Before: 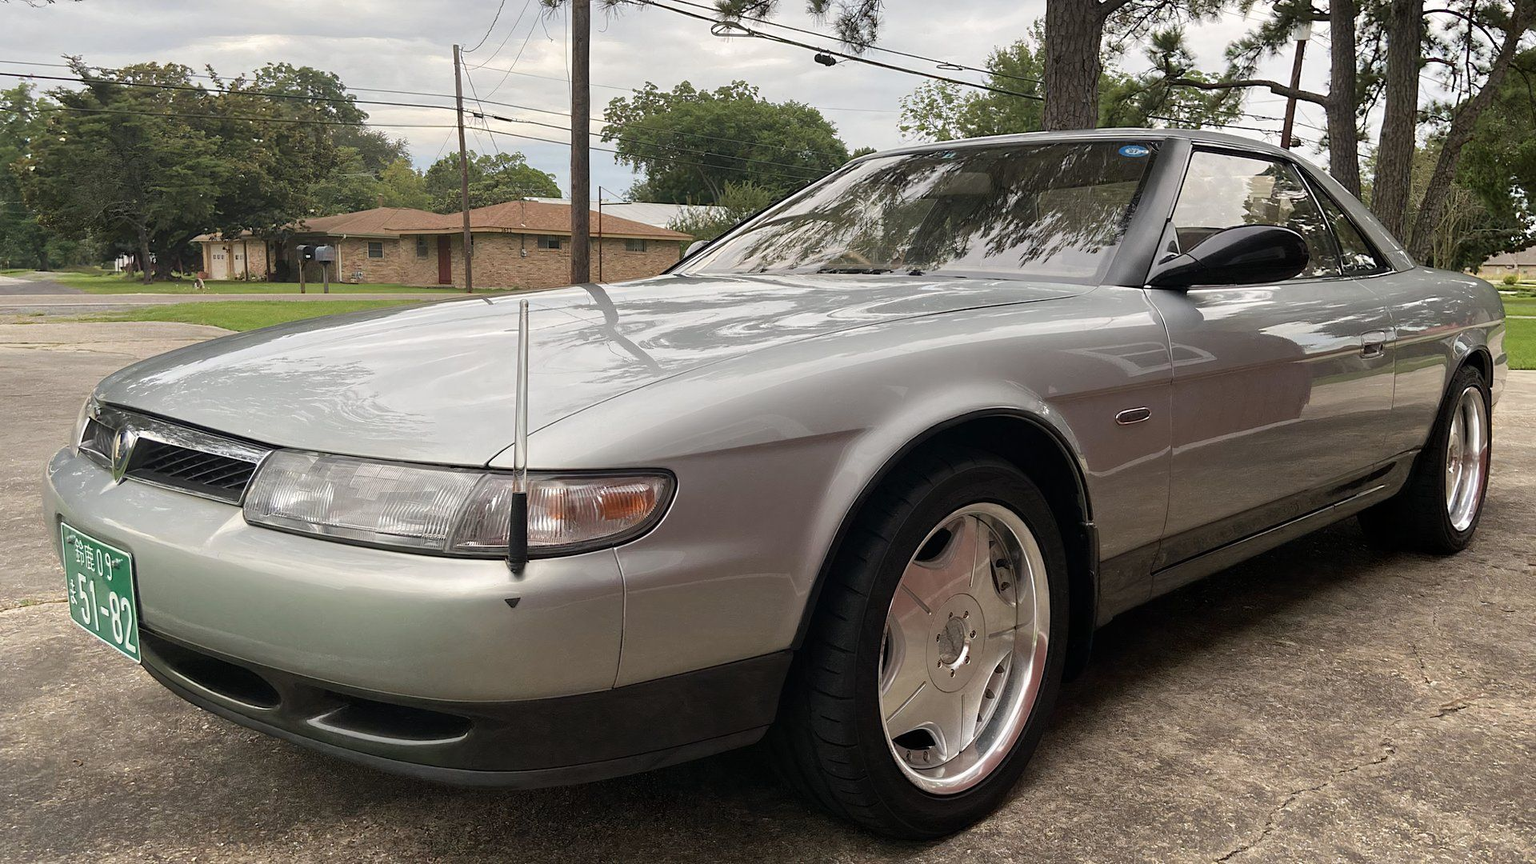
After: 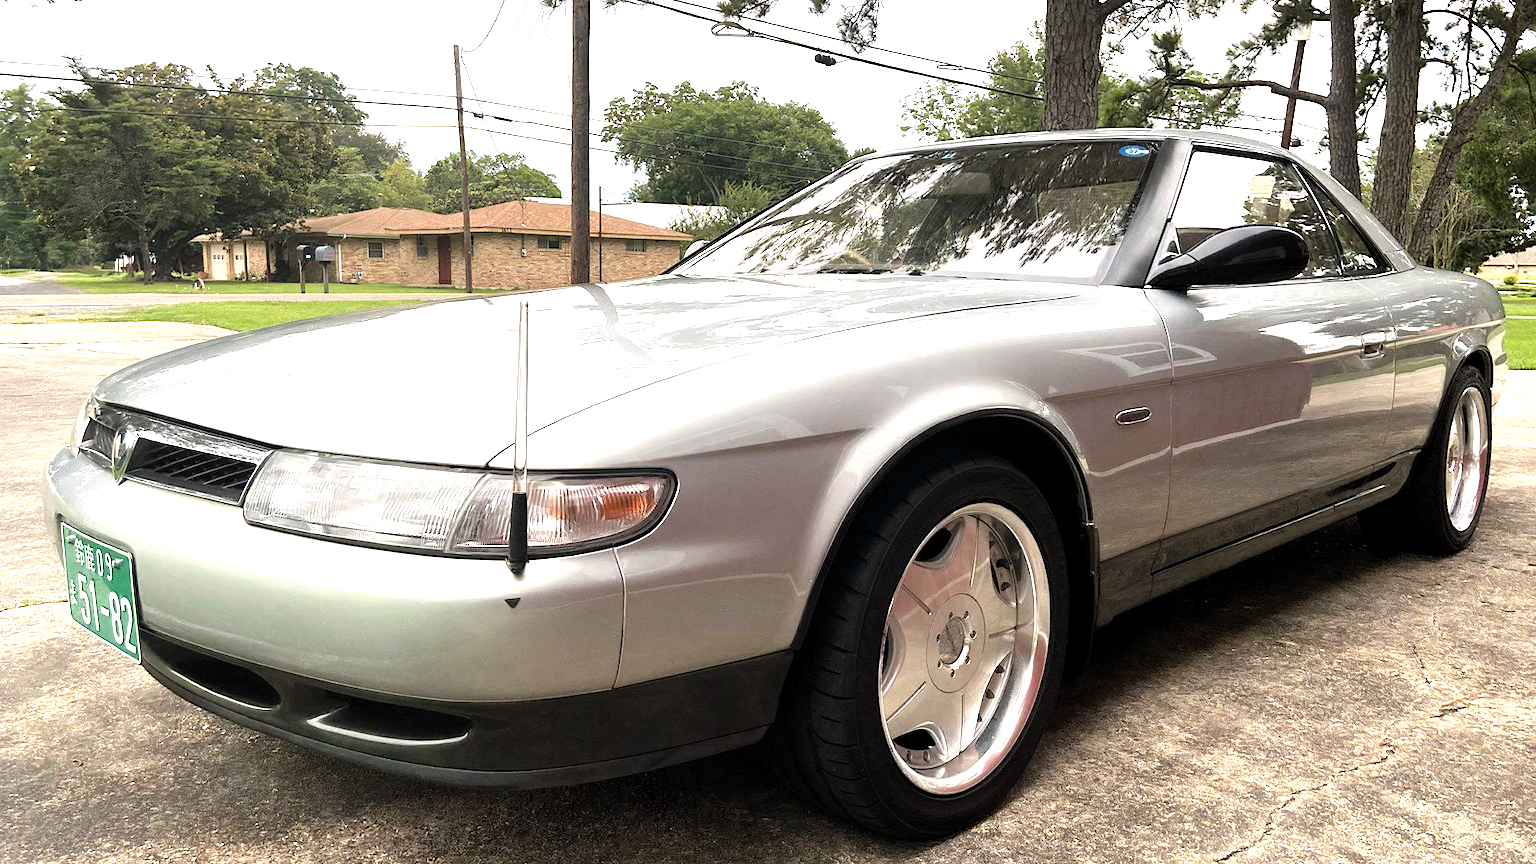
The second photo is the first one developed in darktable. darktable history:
levels: white 99.89%, levels [0.012, 0.367, 0.697]
